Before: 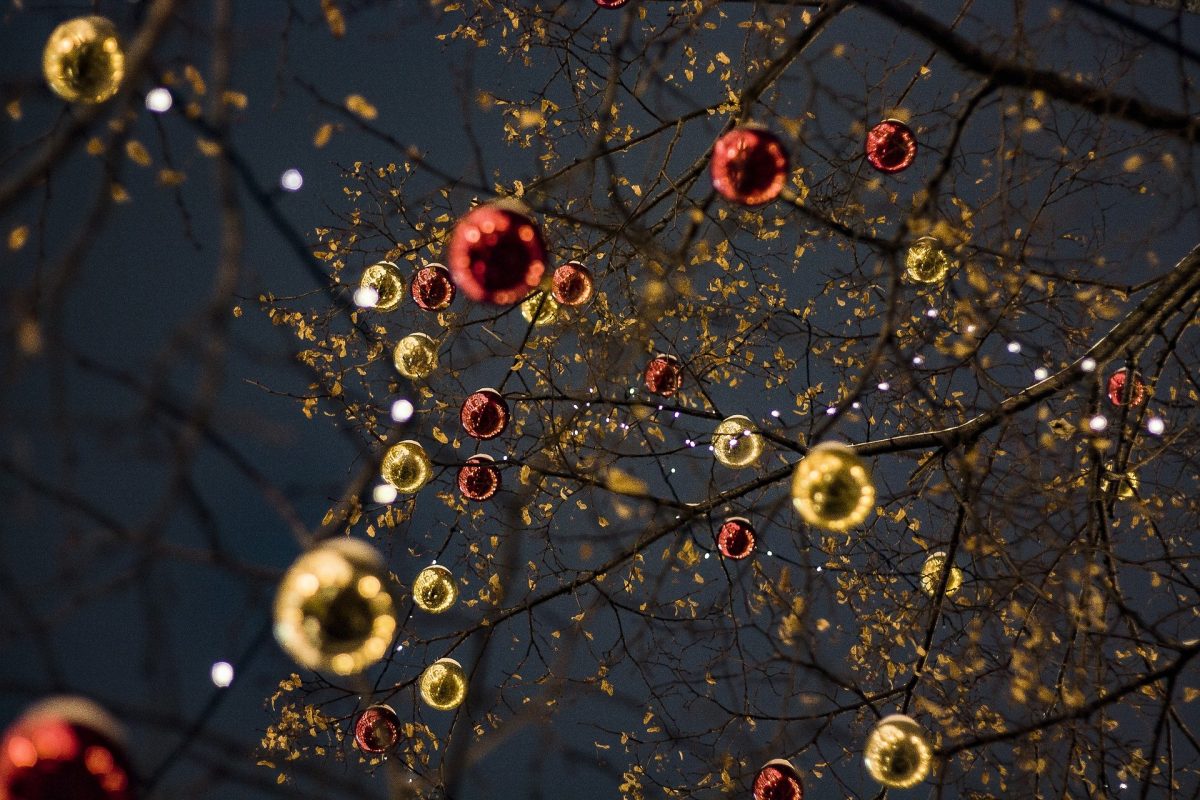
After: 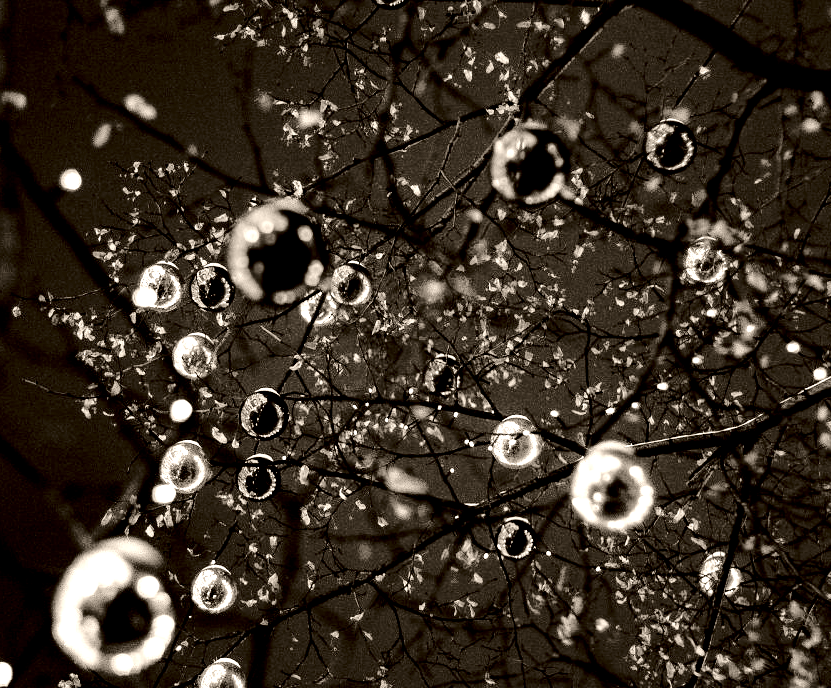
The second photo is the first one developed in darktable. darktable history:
exposure: black level correction 0.047, exposure 0.013 EV, compensate highlight preservation false
crop: left 18.479%, right 12.2%, bottom 13.971%
colorize: hue 34.49°, saturation 35.33%, source mix 100%, version 1
